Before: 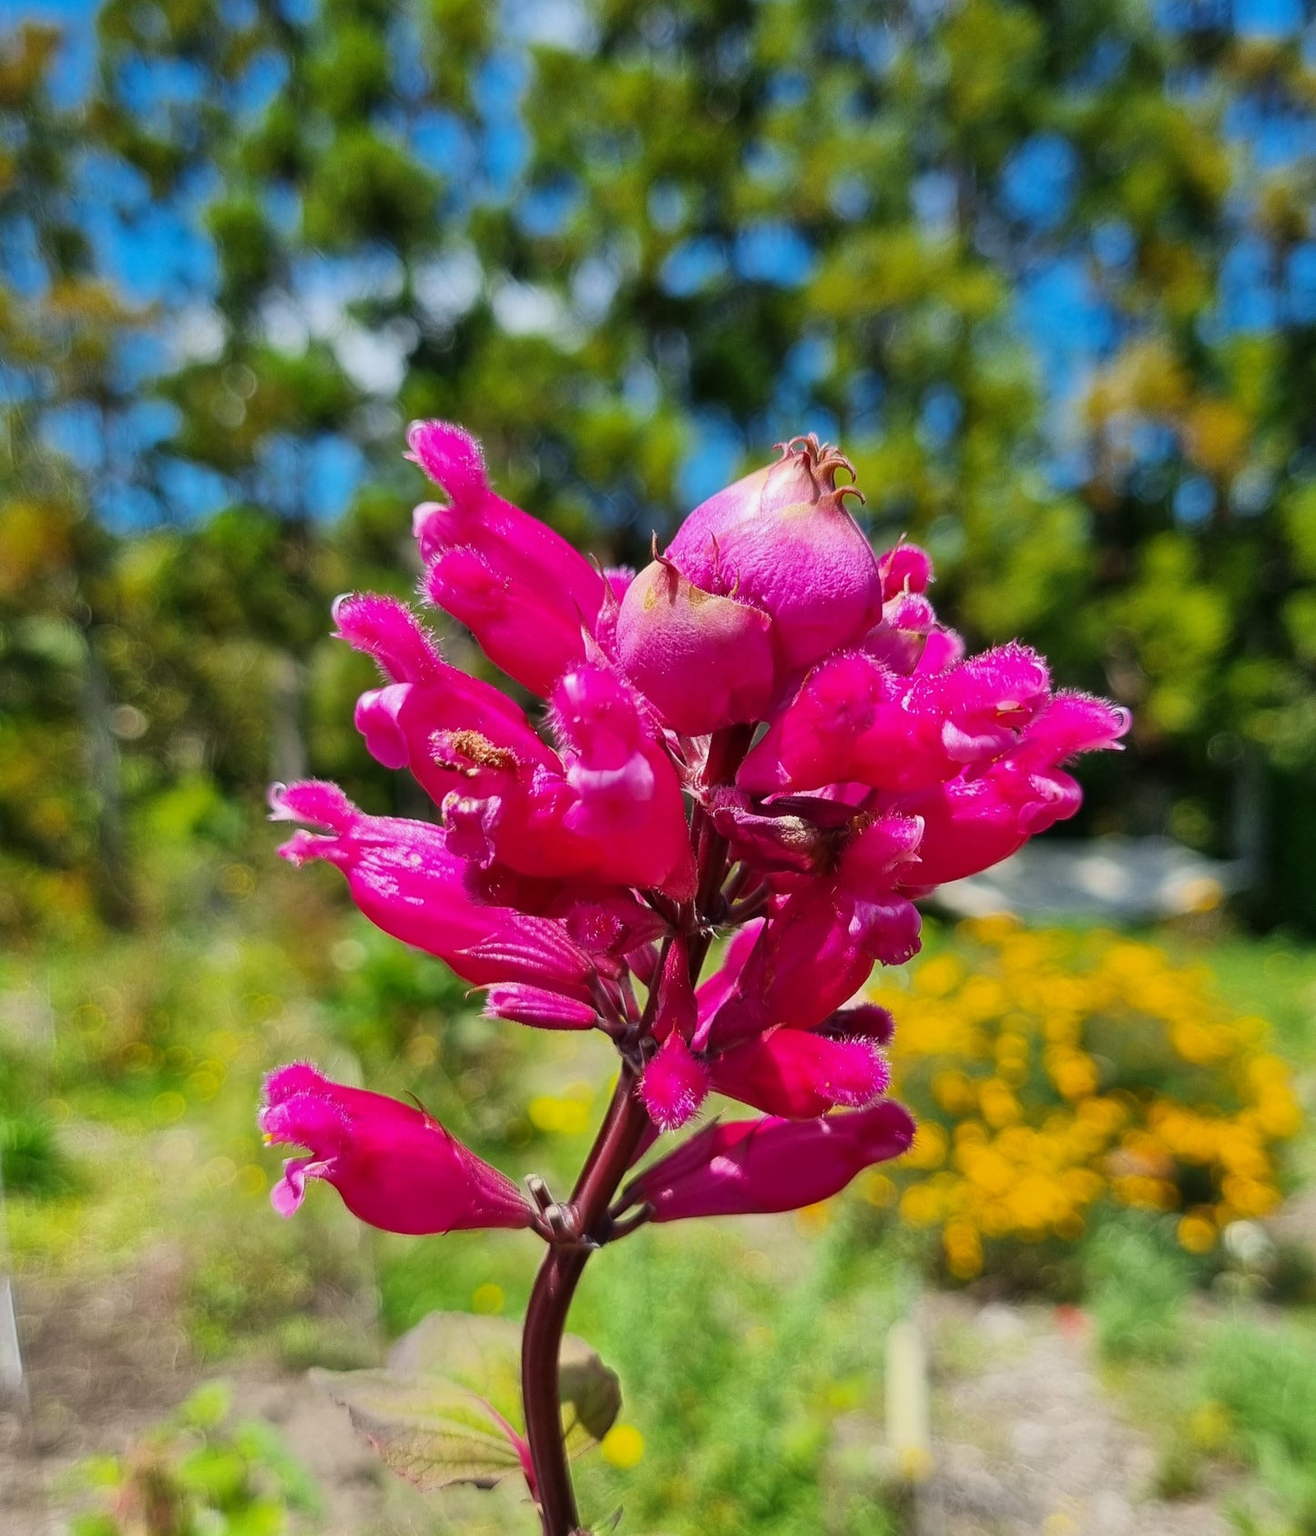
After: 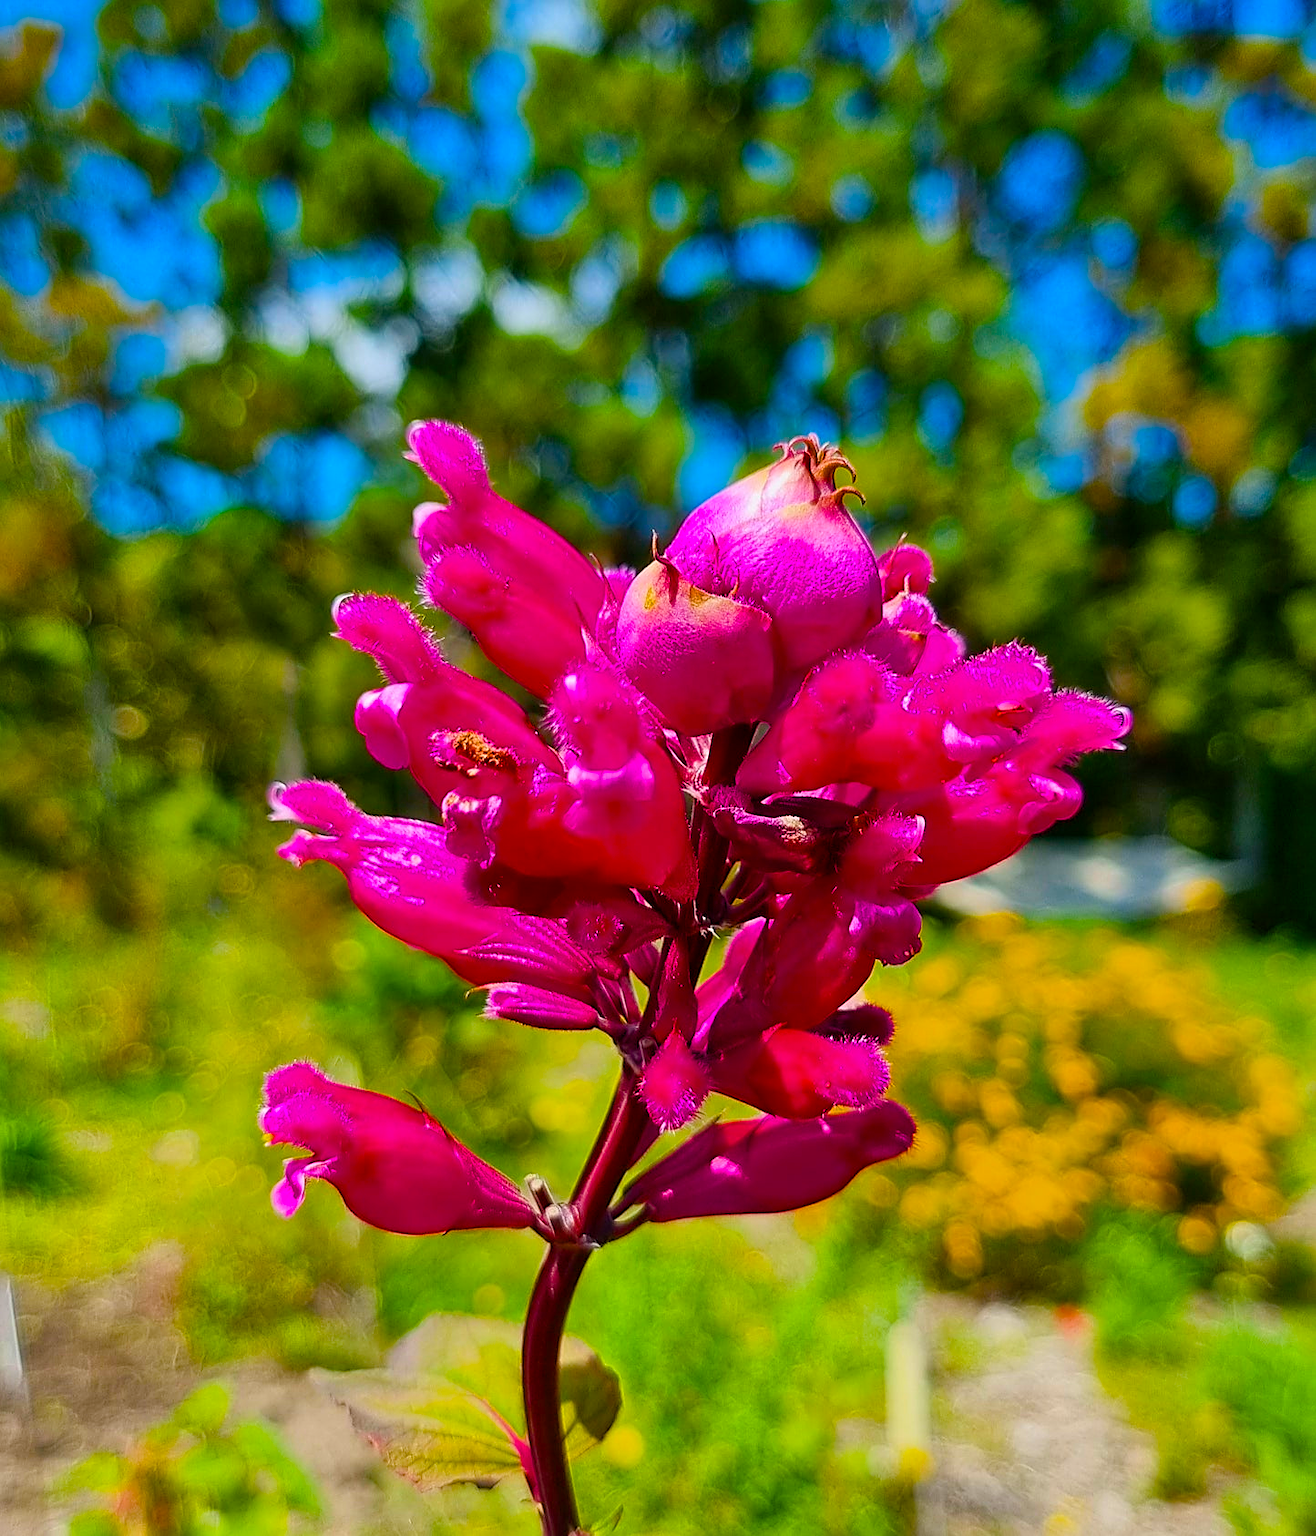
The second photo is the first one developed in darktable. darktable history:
sharpen: on, module defaults
color balance rgb: linear chroma grading › shadows 10.453%, linear chroma grading › highlights 9.079%, linear chroma grading › global chroma 15.489%, linear chroma grading › mid-tones 14.635%, perceptual saturation grading › global saturation 36.544%, perceptual saturation grading › shadows 34.761%
